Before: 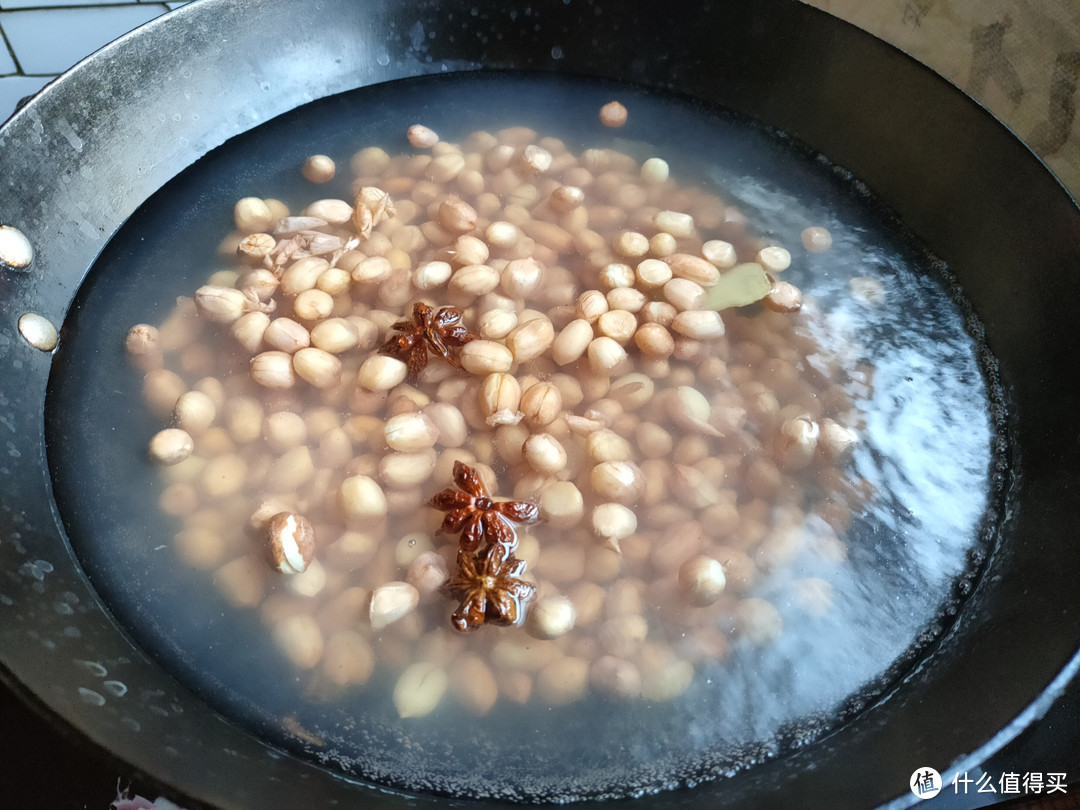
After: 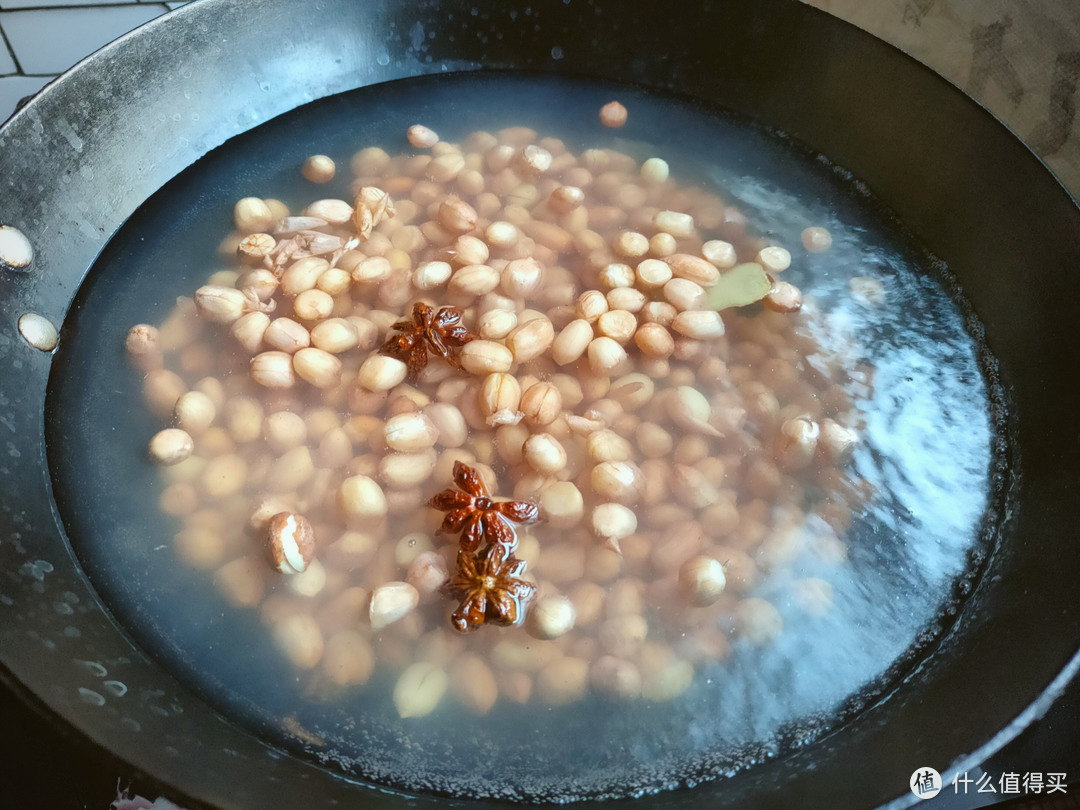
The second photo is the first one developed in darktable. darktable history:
rotate and perspective: crop left 0, crop top 0
color balance: lift [1.004, 1.002, 1.002, 0.998], gamma [1, 1.007, 1.002, 0.993], gain [1, 0.977, 1.013, 1.023], contrast -3.64%
vignetting: fall-off radius 45%, brightness -0.33
